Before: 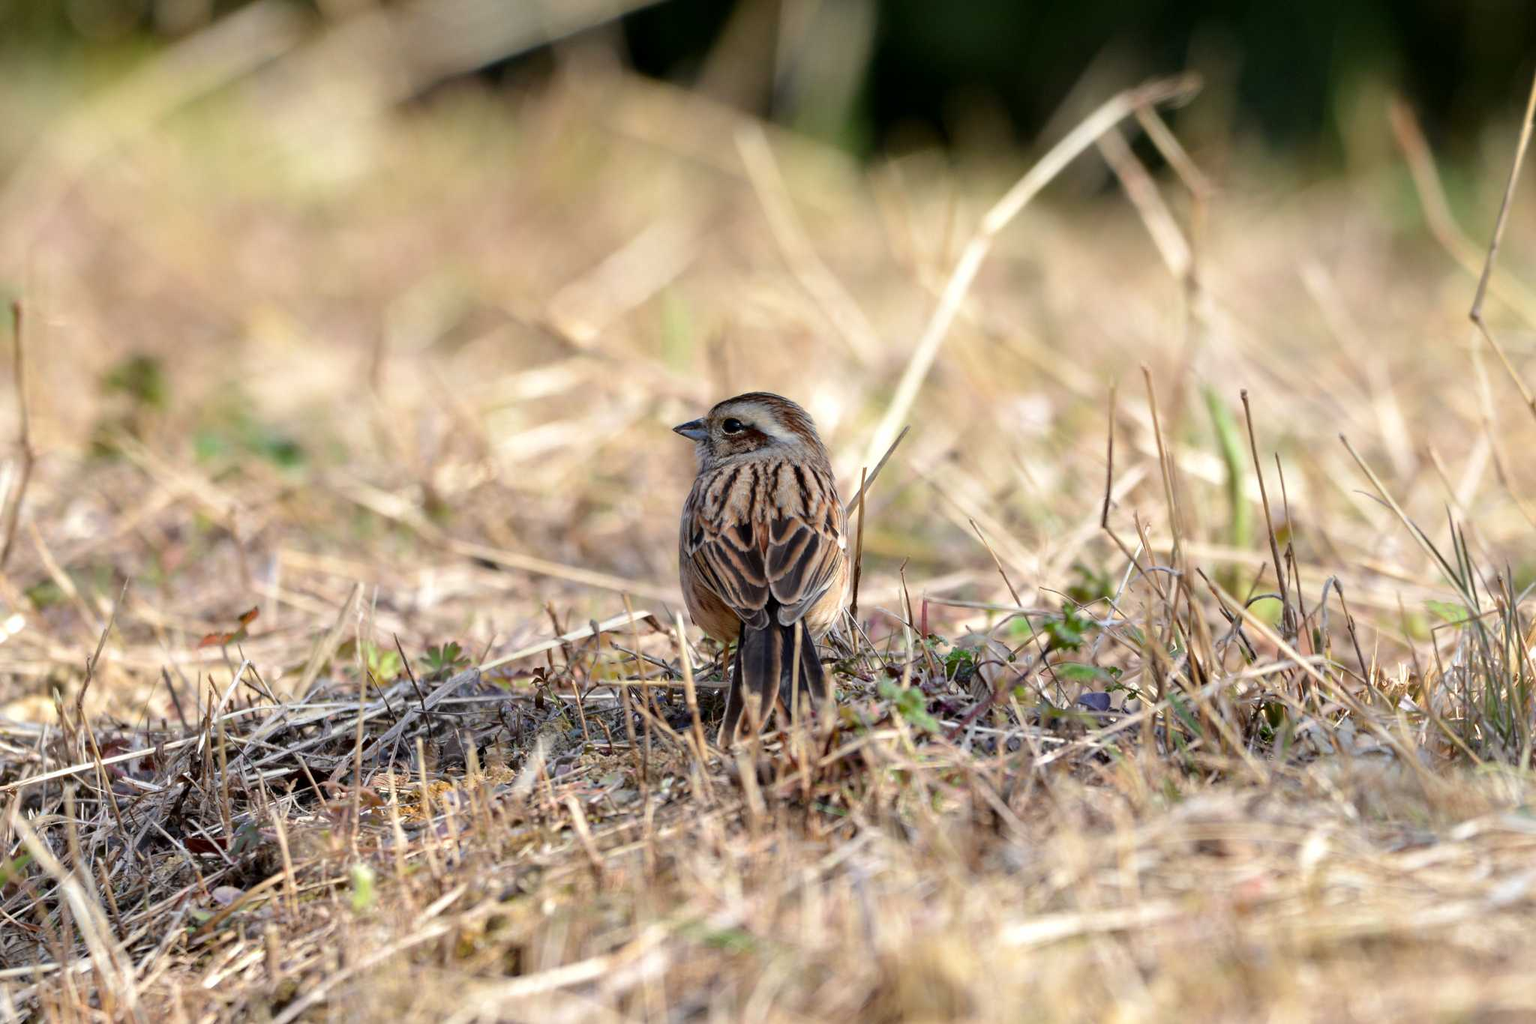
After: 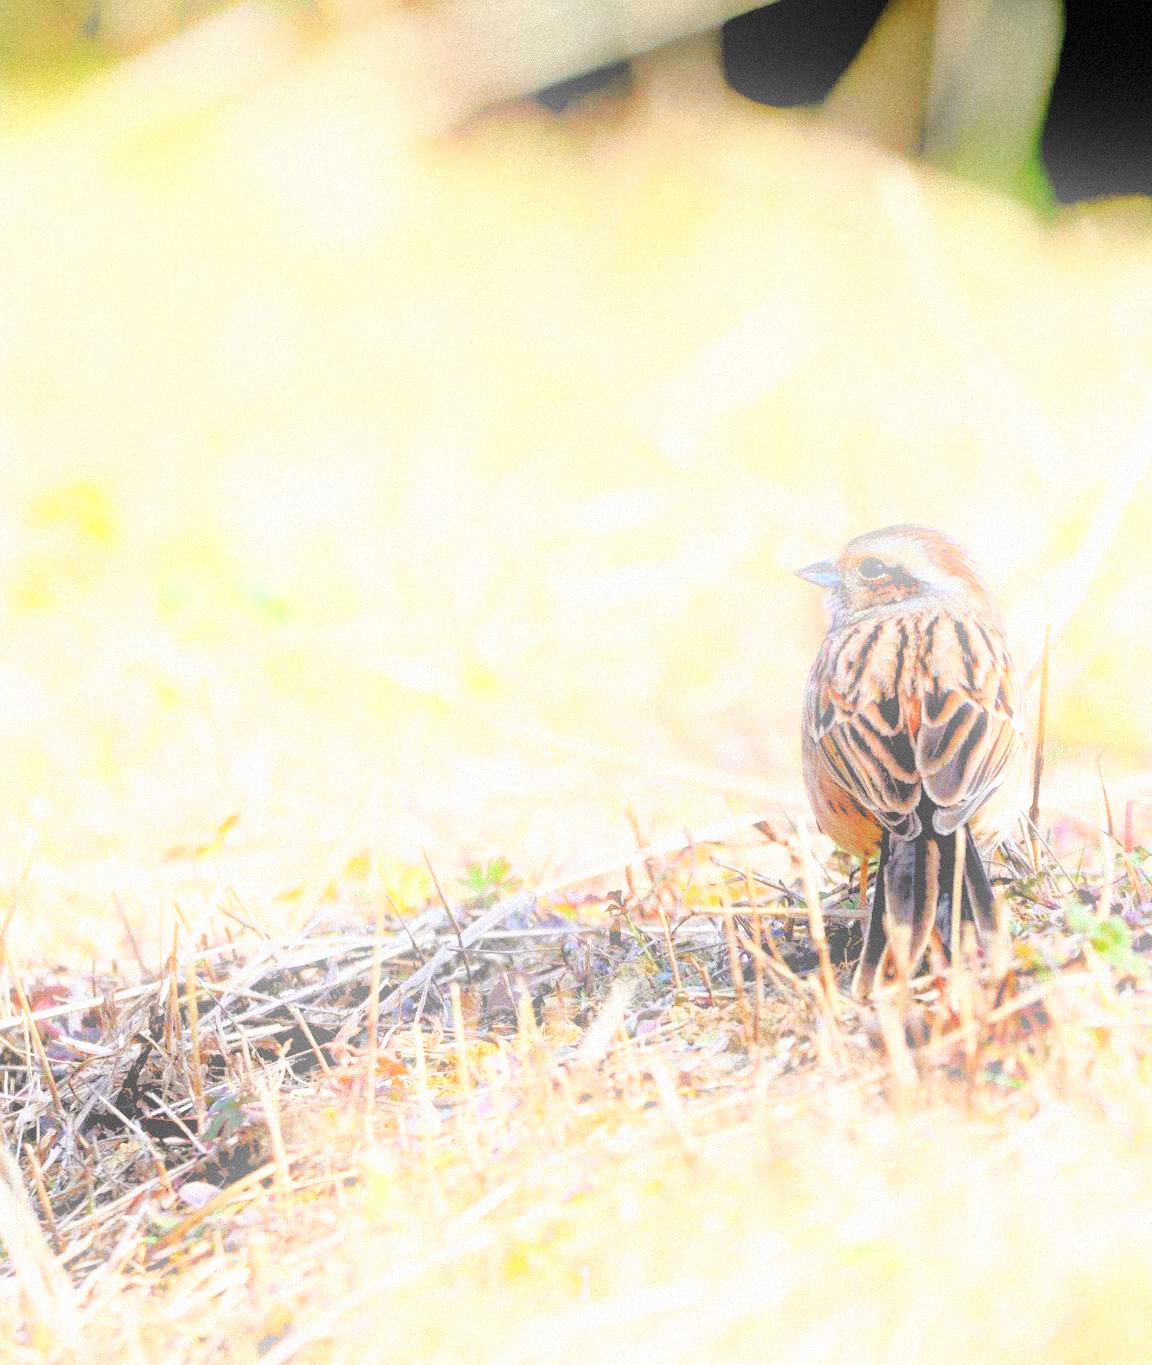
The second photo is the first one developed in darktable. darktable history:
rgb levels: levels [[0.029, 0.461, 0.922], [0, 0.5, 1], [0, 0.5, 1]]
crop: left 5.114%, right 38.589%
grain: mid-tones bias 0%
tone equalizer: -8 EV -0.528 EV, -7 EV -0.319 EV, -6 EV -0.083 EV, -5 EV 0.413 EV, -4 EV 0.985 EV, -3 EV 0.791 EV, -2 EV -0.01 EV, -1 EV 0.14 EV, +0 EV -0.012 EV, smoothing 1
base curve: curves: ch0 [(0, 0) (0.036, 0.037) (0.121, 0.228) (0.46, 0.76) (0.859, 0.983) (1, 1)], preserve colors none
bloom: on, module defaults
